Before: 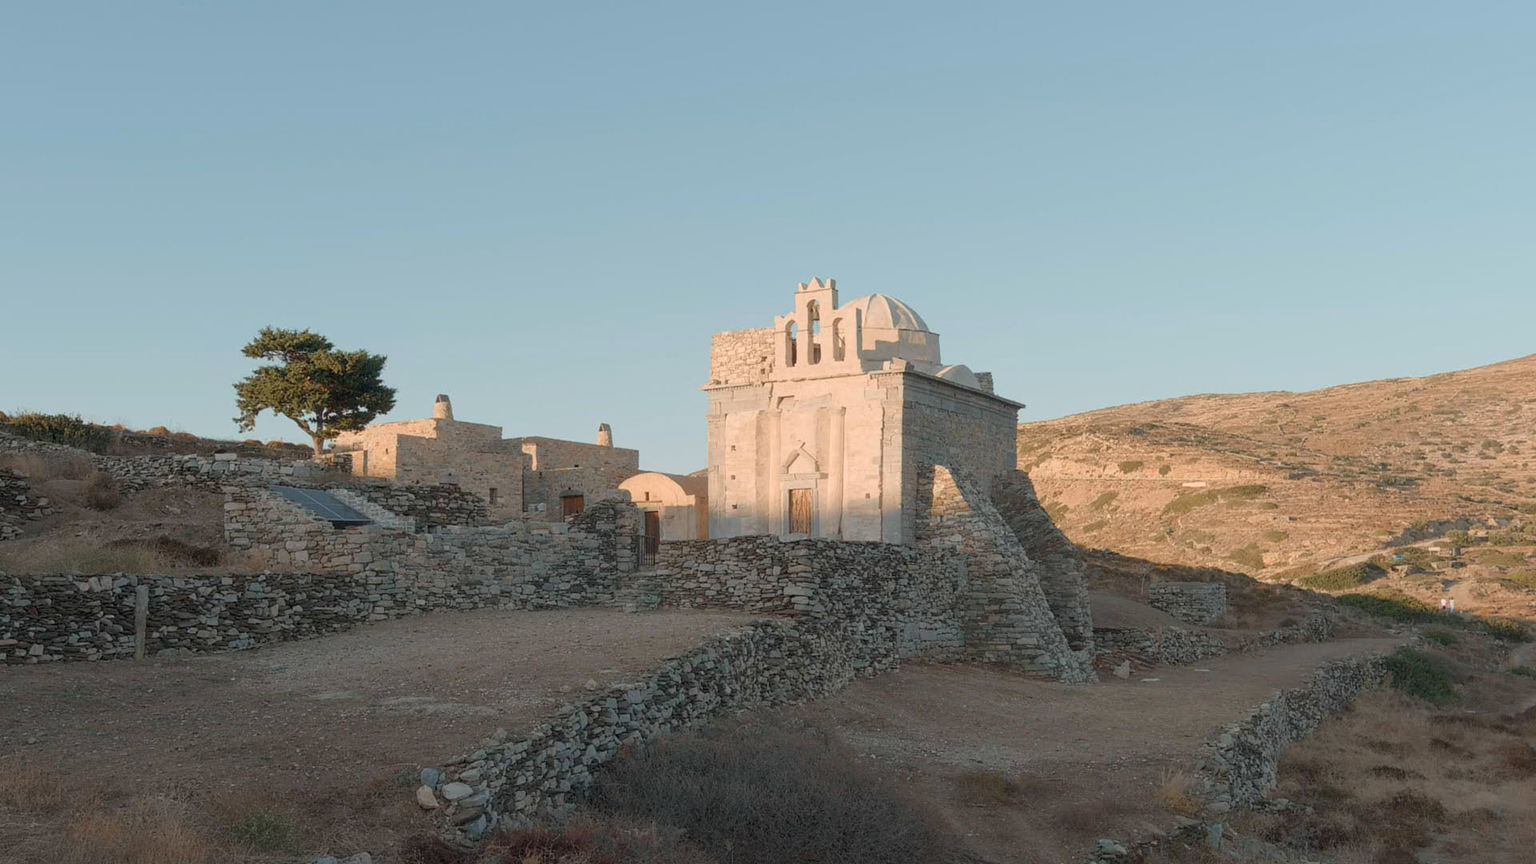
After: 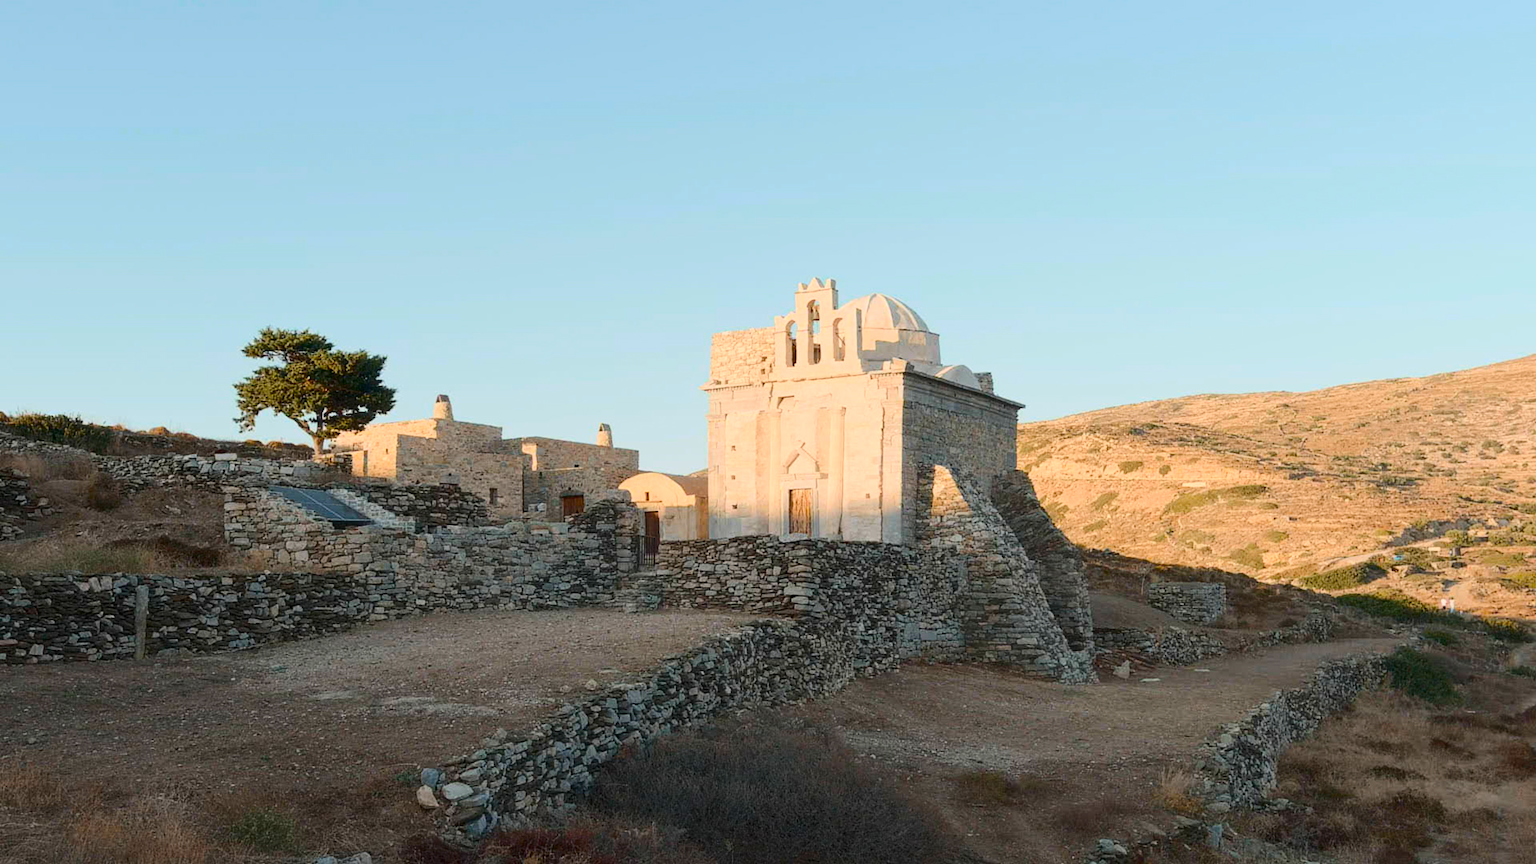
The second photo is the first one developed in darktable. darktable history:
contrast brightness saturation: contrast 0.28
color balance rgb: perceptual saturation grading › global saturation 25%, perceptual brilliance grading › mid-tones 10%, perceptual brilliance grading › shadows 15%, global vibrance 20%
